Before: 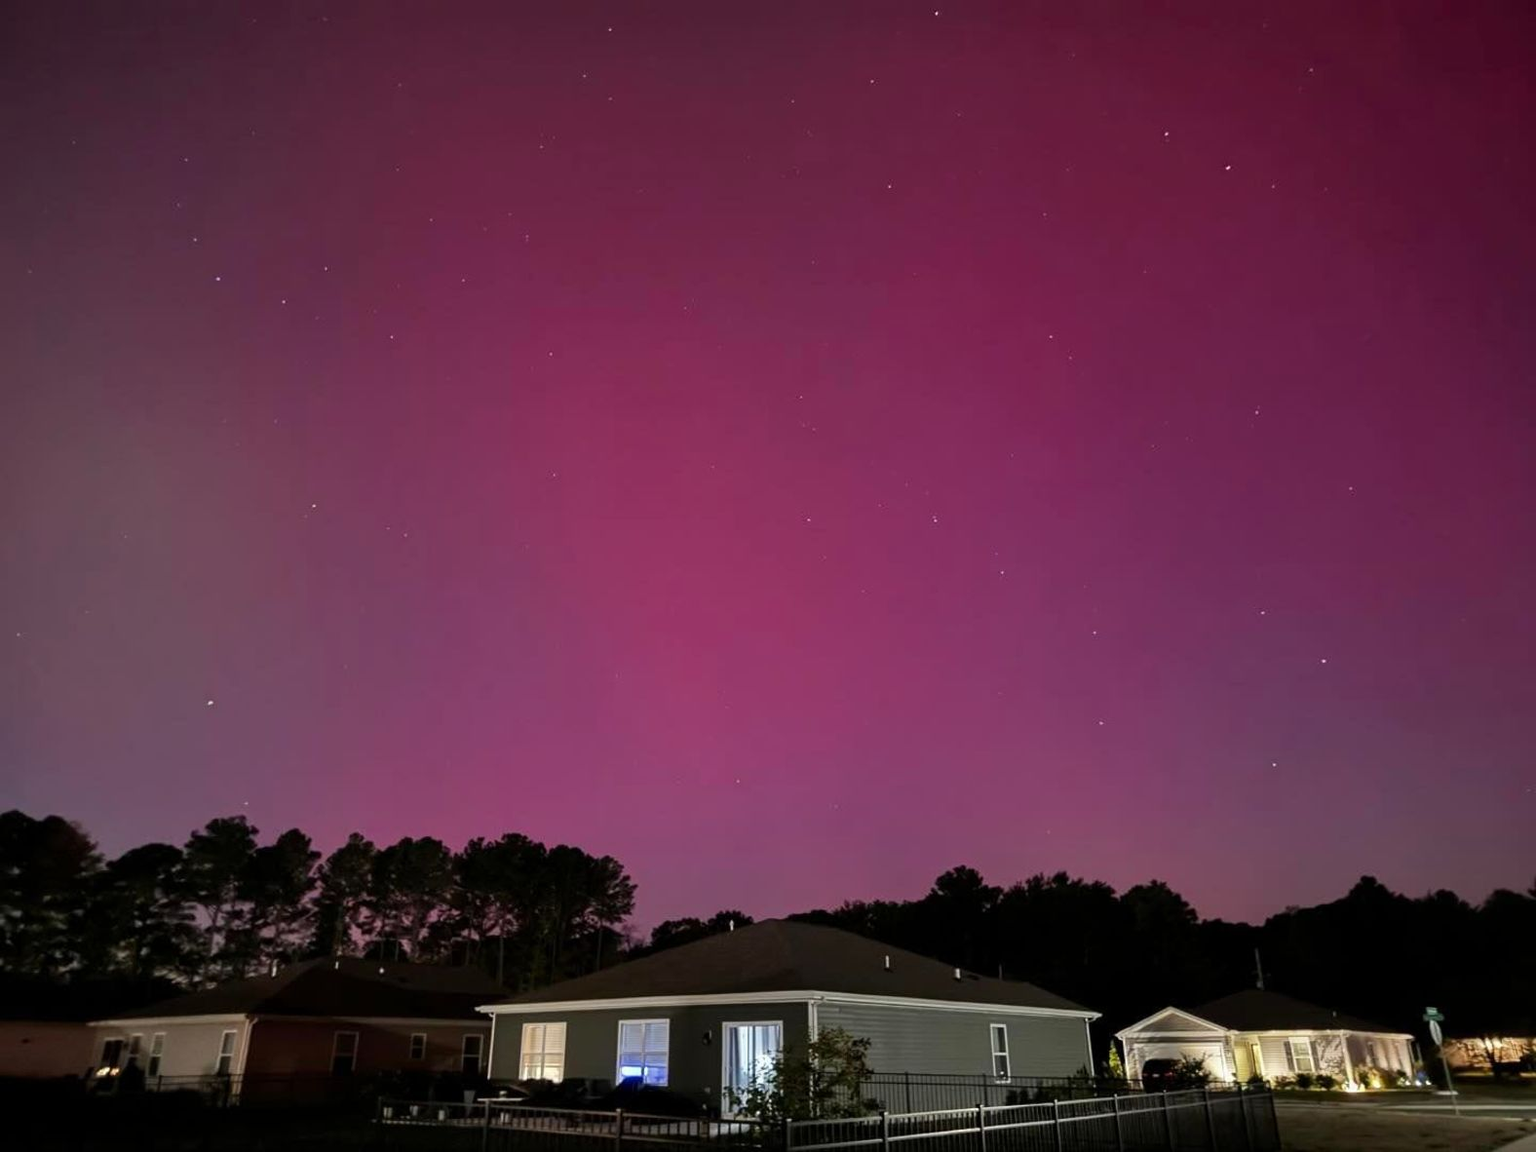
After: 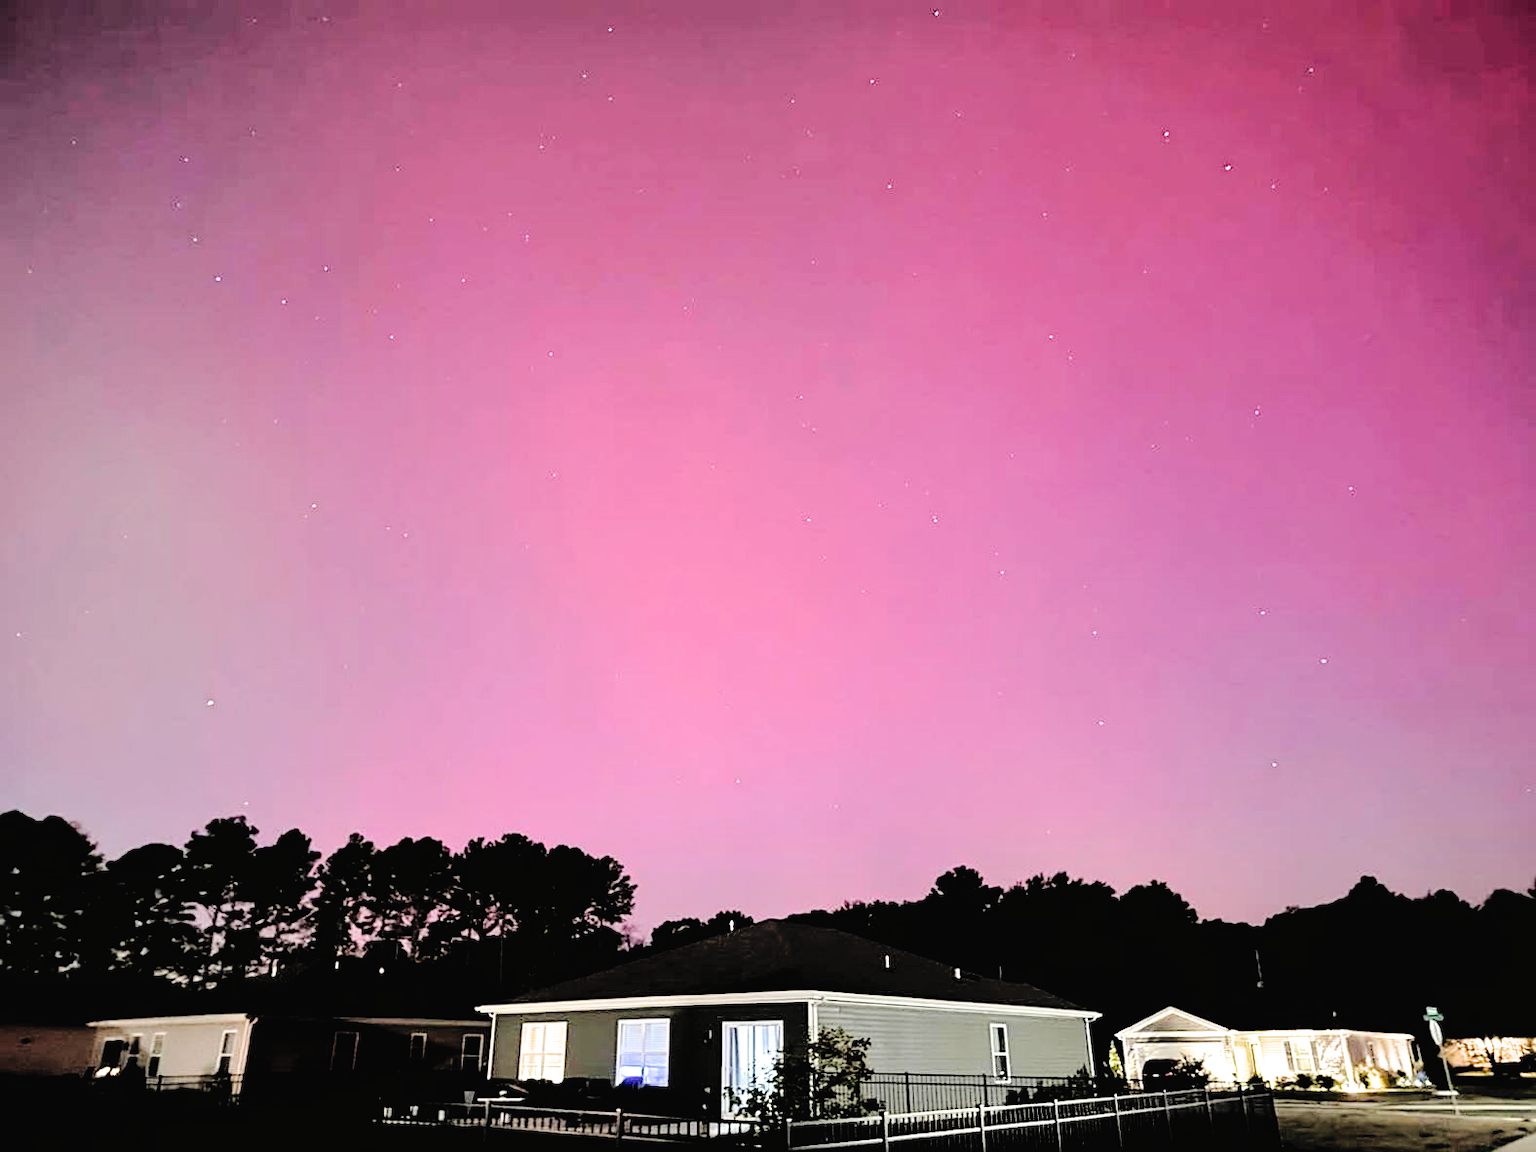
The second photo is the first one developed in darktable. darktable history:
filmic rgb: black relative exposure -3.68 EV, white relative exposure 2.78 EV, threshold 3.02 EV, dynamic range scaling -5.41%, hardness 3.03, color science v6 (2022), enable highlight reconstruction true
contrast brightness saturation: brightness 0.151
sharpen: on, module defaults
tone curve: curves: ch0 [(0, 0) (0.003, 0.012) (0.011, 0.02) (0.025, 0.032) (0.044, 0.046) (0.069, 0.06) (0.1, 0.09) (0.136, 0.133) (0.177, 0.182) (0.224, 0.247) (0.277, 0.316) (0.335, 0.396) (0.399, 0.48) (0.468, 0.568) (0.543, 0.646) (0.623, 0.717) (0.709, 0.777) (0.801, 0.846) (0.898, 0.912) (1, 1)], preserve colors none
exposure: black level correction 0, exposure 1.2 EV, compensate highlight preservation false
